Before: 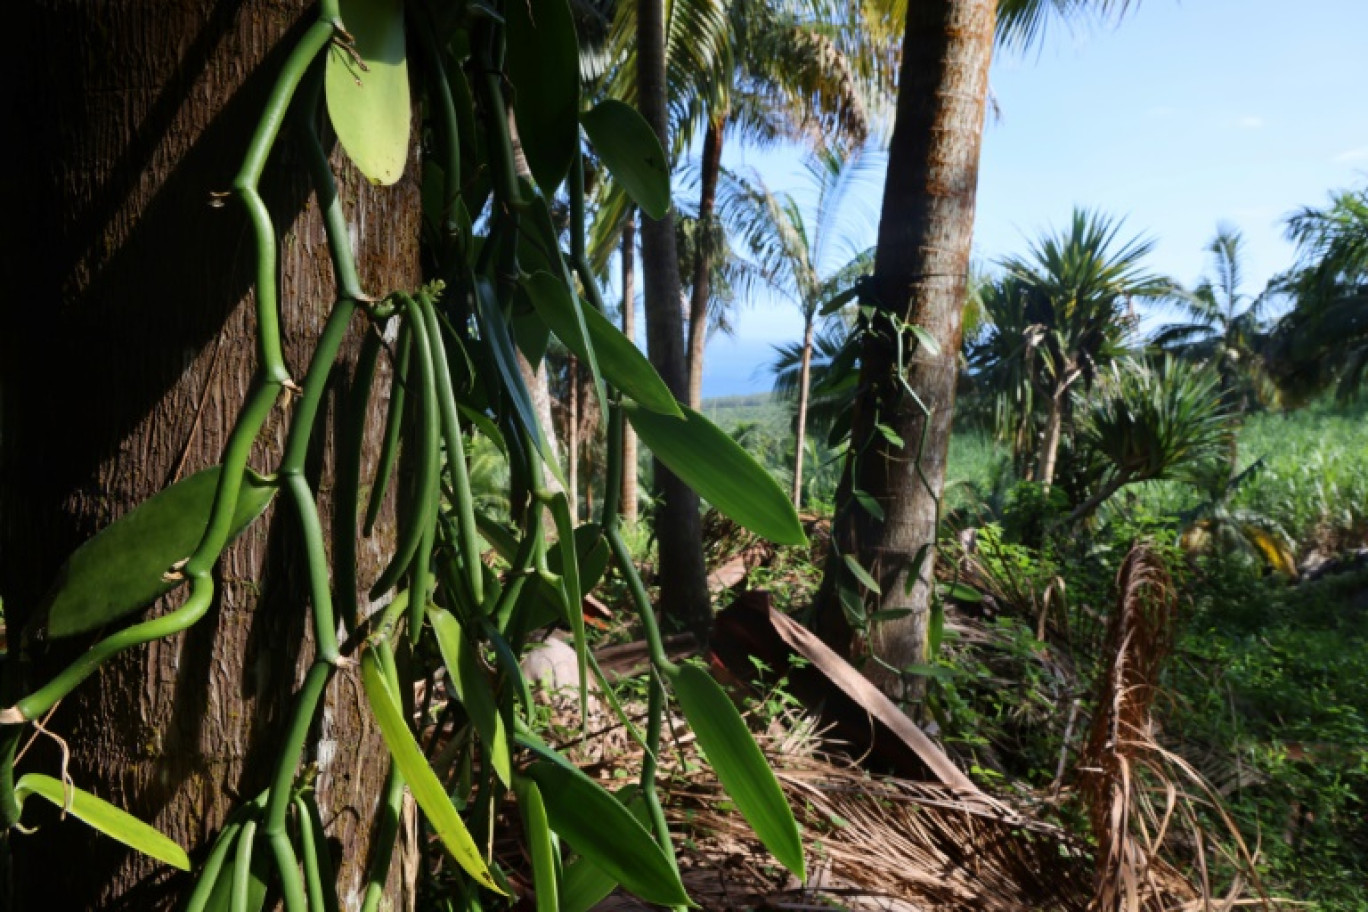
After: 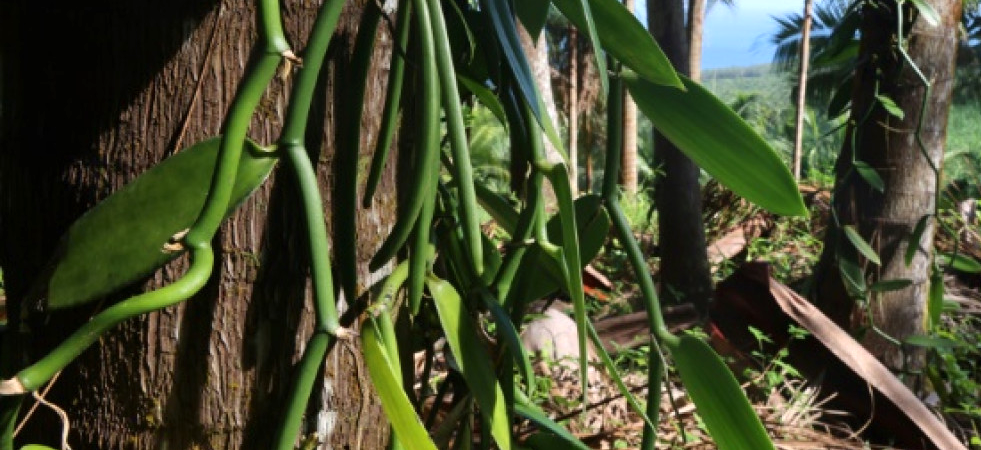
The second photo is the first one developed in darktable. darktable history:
crop: top 36.156%, right 28.226%, bottom 14.489%
exposure: exposure 0.21 EV, compensate highlight preservation false
